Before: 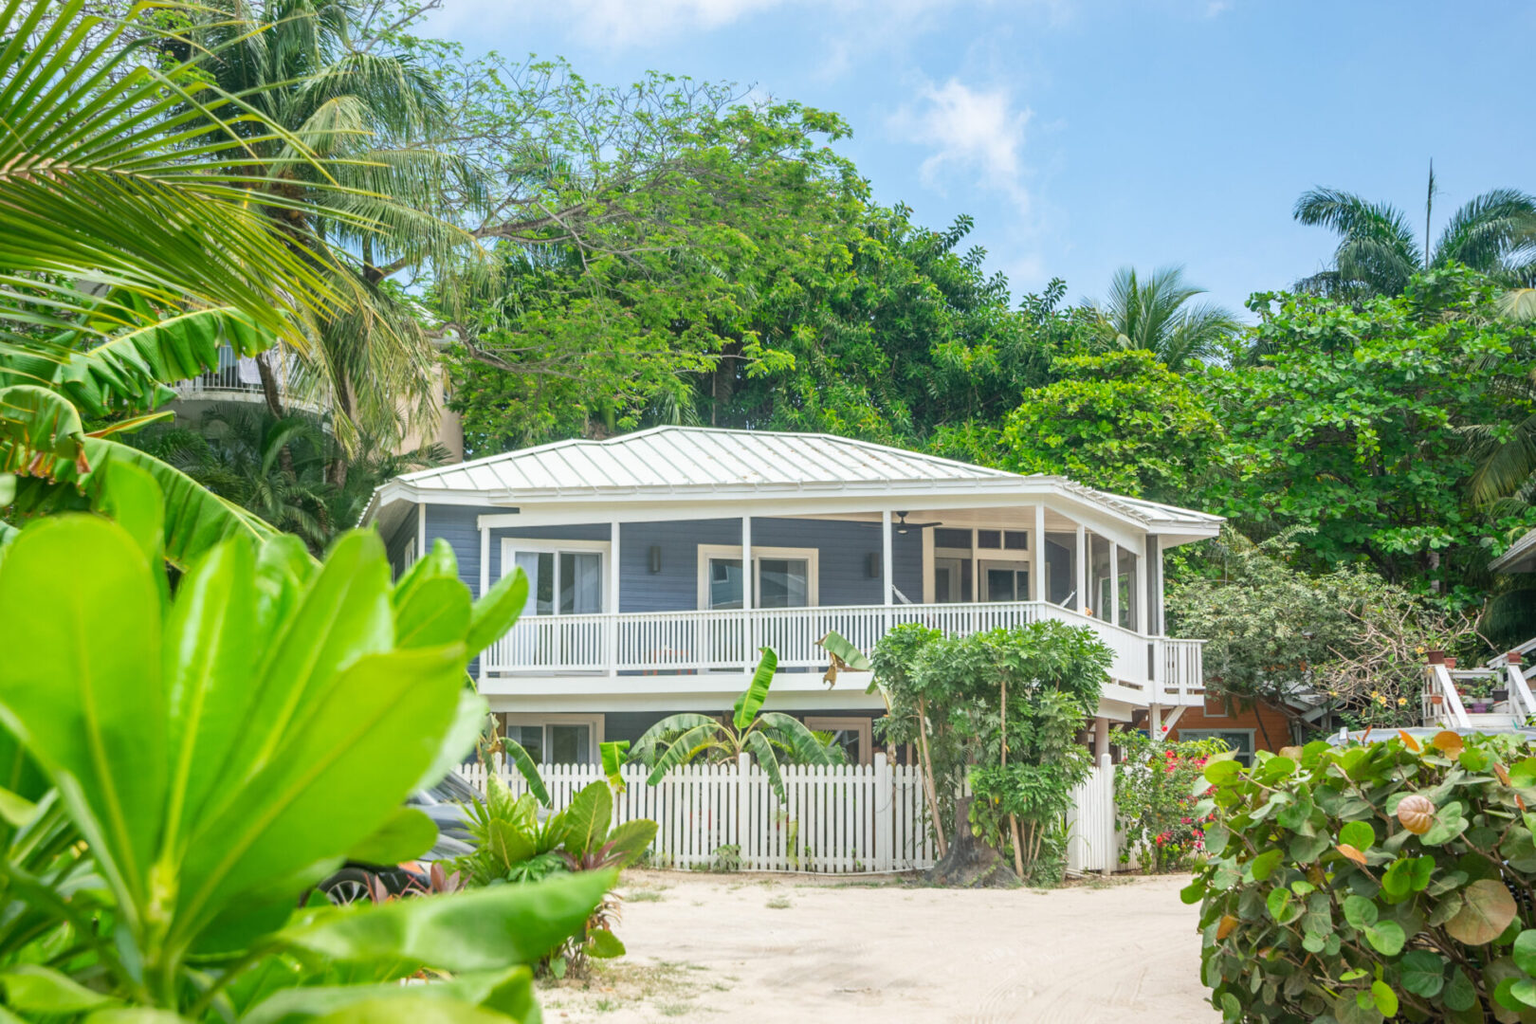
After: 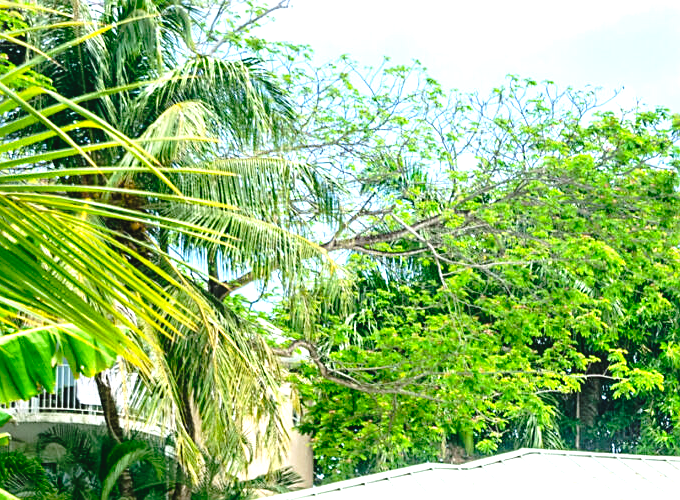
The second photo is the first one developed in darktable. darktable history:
crop and rotate: left 10.817%, top 0.062%, right 47.194%, bottom 53.626%
sharpen: on, module defaults
tone curve: curves: ch0 [(0, 0) (0.003, 0.033) (0.011, 0.033) (0.025, 0.036) (0.044, 0.039) (0.069, 0.04) (0.1, 0.043) (0.136, 0.052) (0.177, 0.085) (0.224, 0.14) (0.277, 0.225) (0.335, 0.333) (0.399, 0.419) (0.468, 0.51) (0.543, 0.603) (0.623, 0.713) (0.709, 0.808) (0.801, 0.901) (0.898, 0.98) (1, 1)], preserve colors none
levels: levels [0, 0.43, 0.859]
